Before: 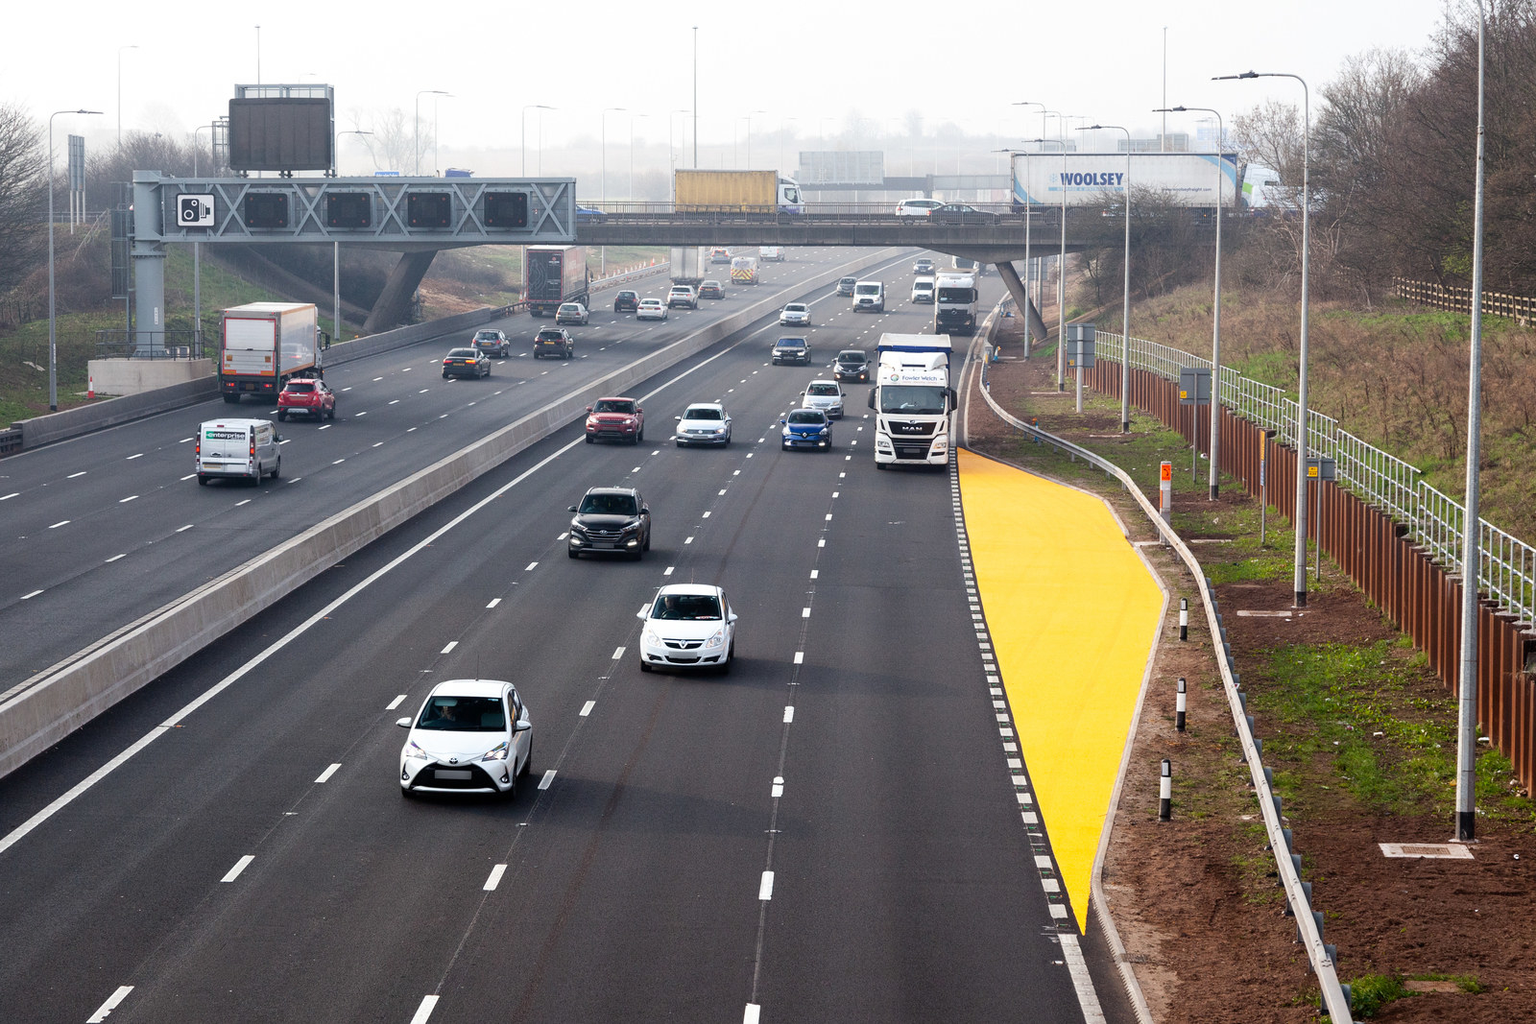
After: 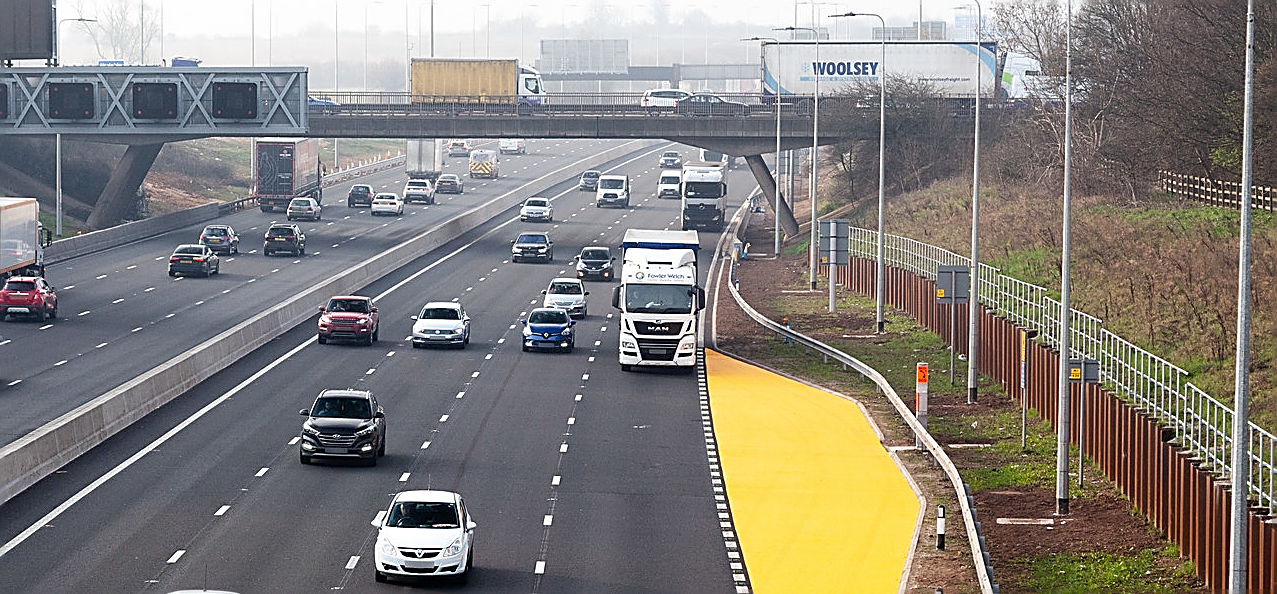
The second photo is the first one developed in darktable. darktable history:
crop: left 18.309%, top 11.07%, right 1.878%, bottom 33.185%
sharpen: radius 1.682, amount 1.283
